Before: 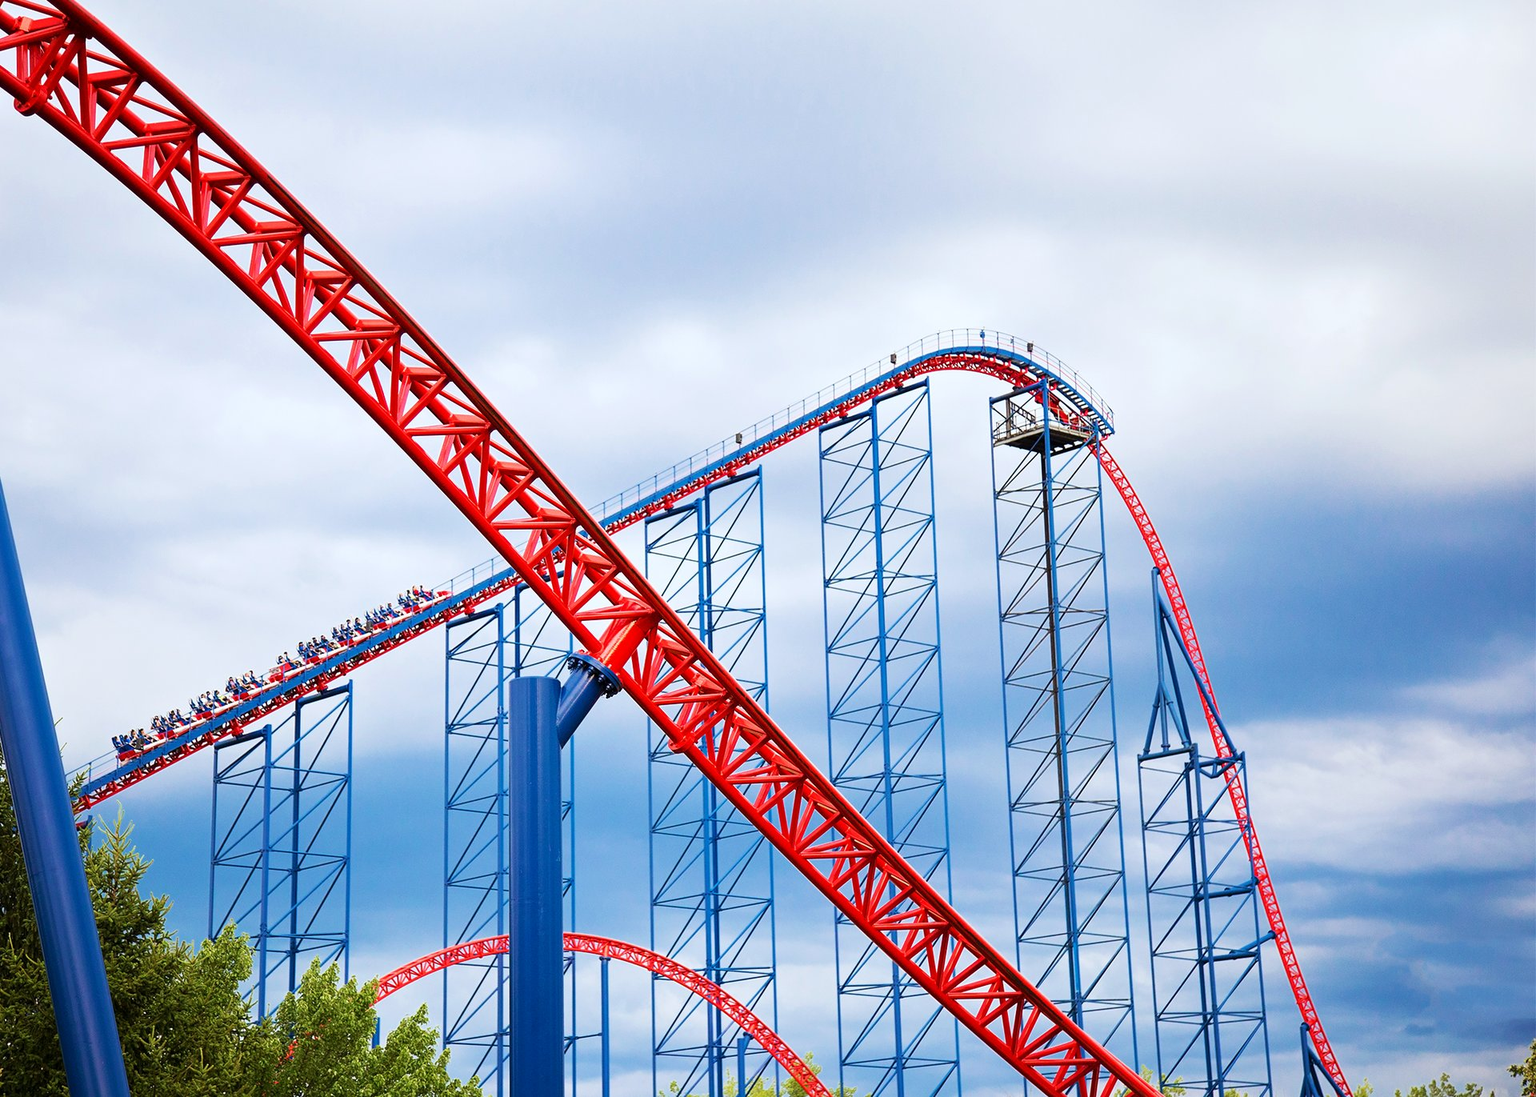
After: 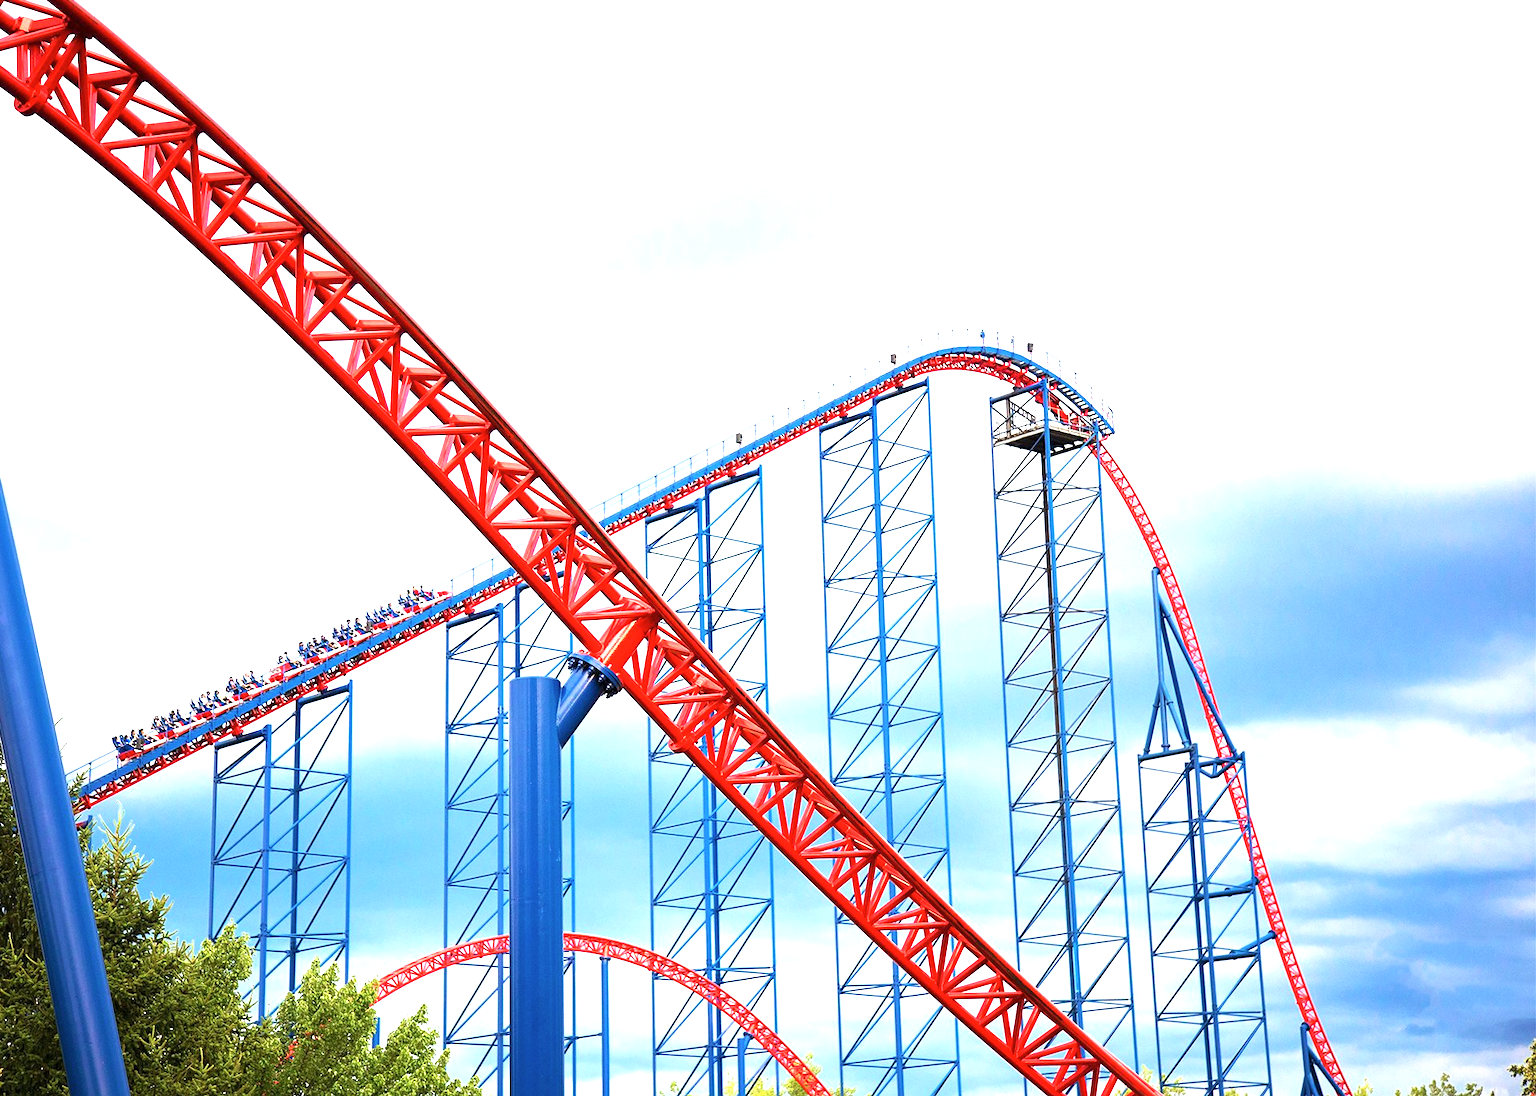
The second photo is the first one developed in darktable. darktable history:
contrast brightness saturation: saturation -0.04
exposure: exposure 1 EV, compensate highlight preservation false
